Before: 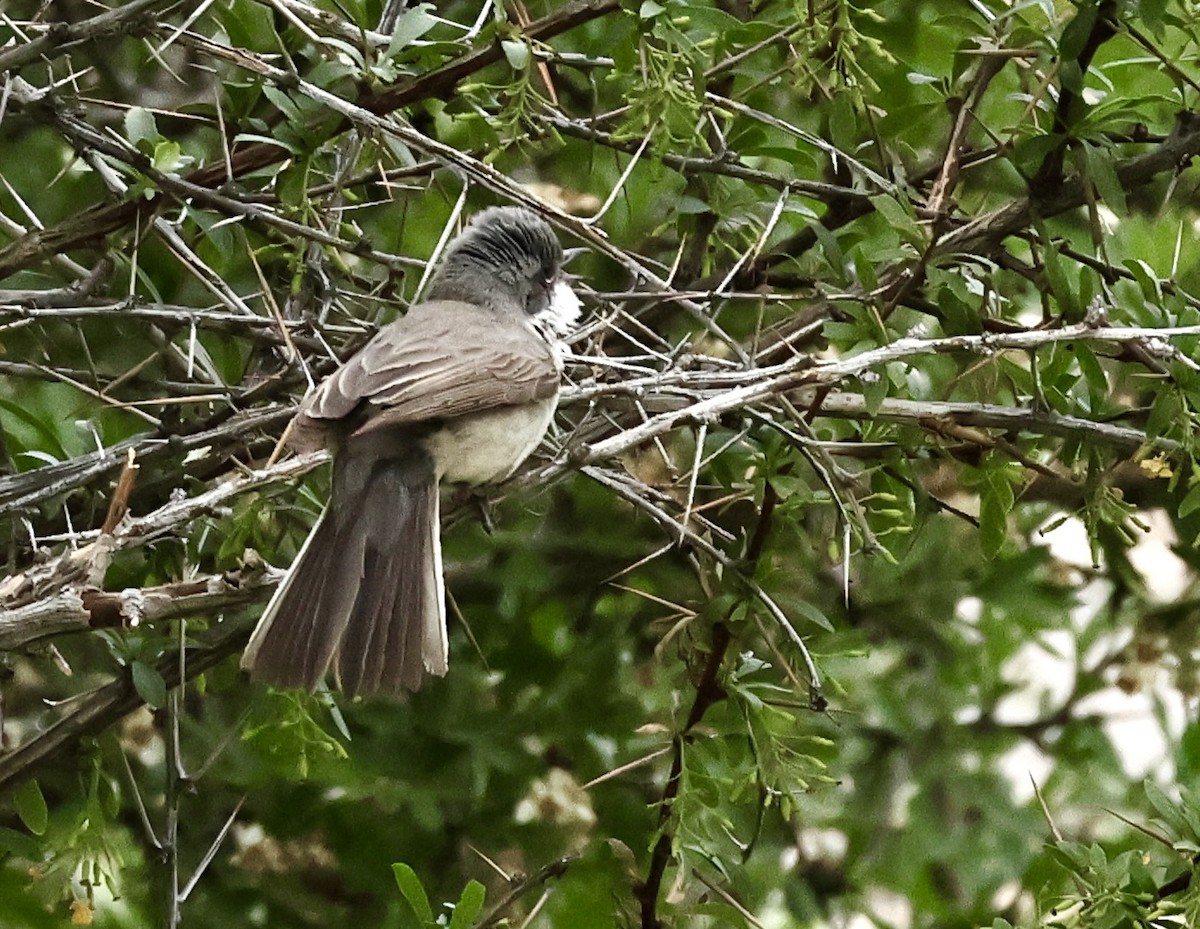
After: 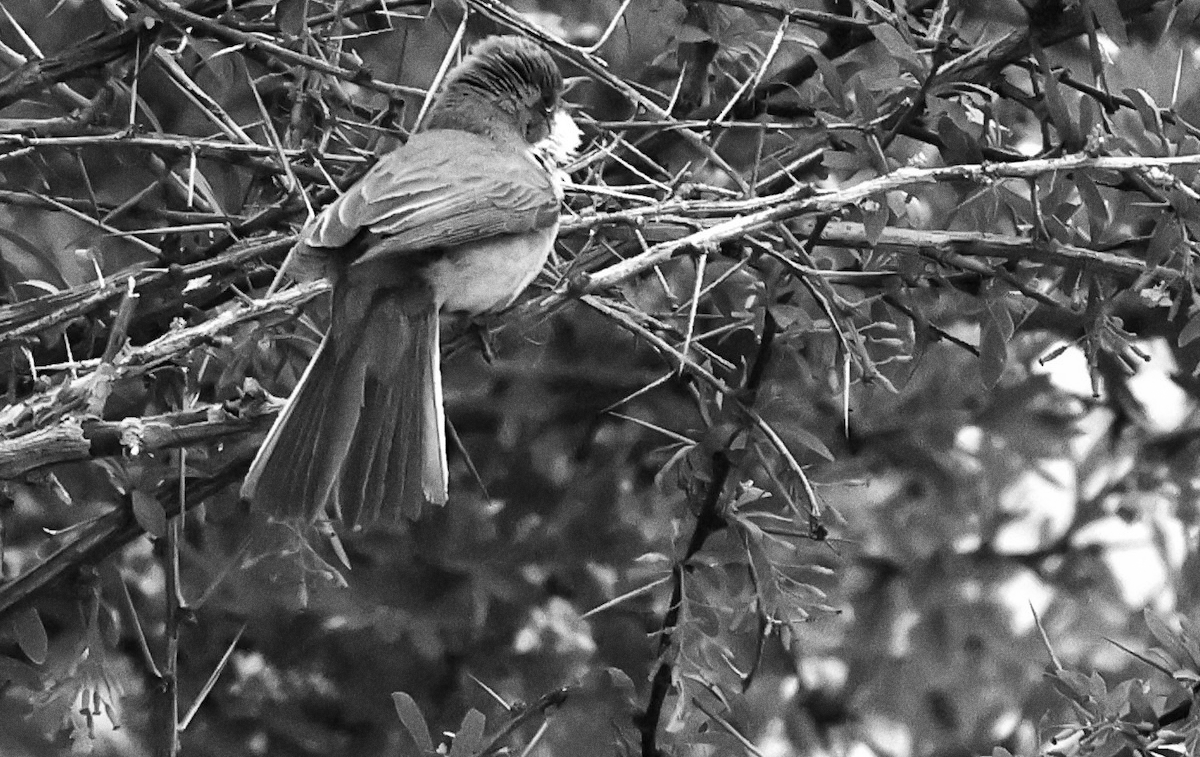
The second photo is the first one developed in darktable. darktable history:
color calibration: illuminant as shot in camera, x 0.37, y 0.382, temperature 4313.32 K
grain: coarseness 0.09 ISO
monochrome: on, module defaults
crop and rotate: top 18.507%
